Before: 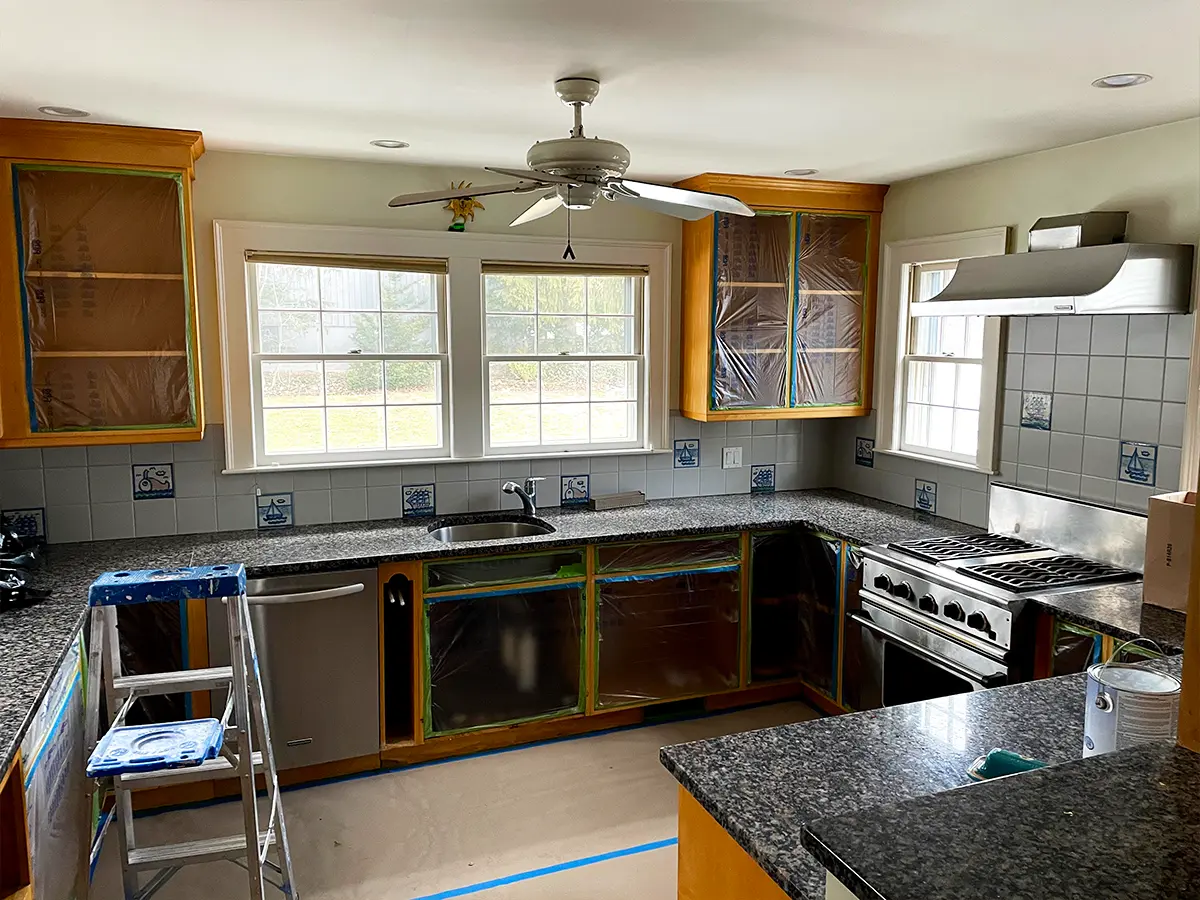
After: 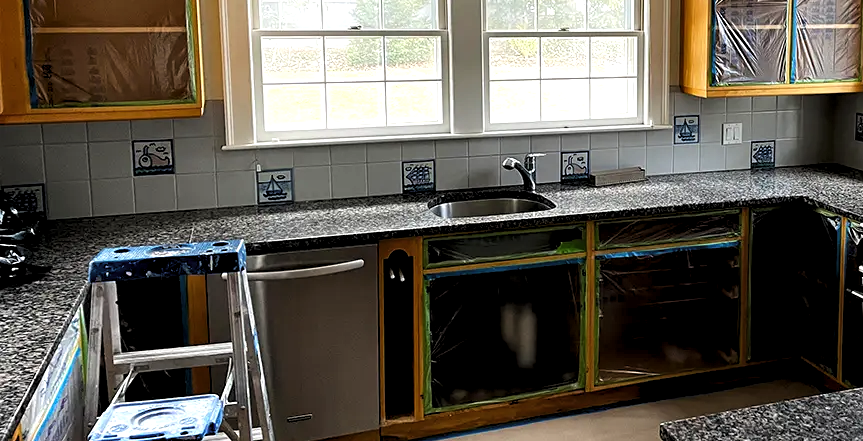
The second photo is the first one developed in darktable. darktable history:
crop: top 36.097%, right 28.073%, bottom 14.808%
local contrast: highlights 103%, shadows 100%, detail 119%, midtone range 0.2
levels: levels [0.062, 0.494, 0.925]
